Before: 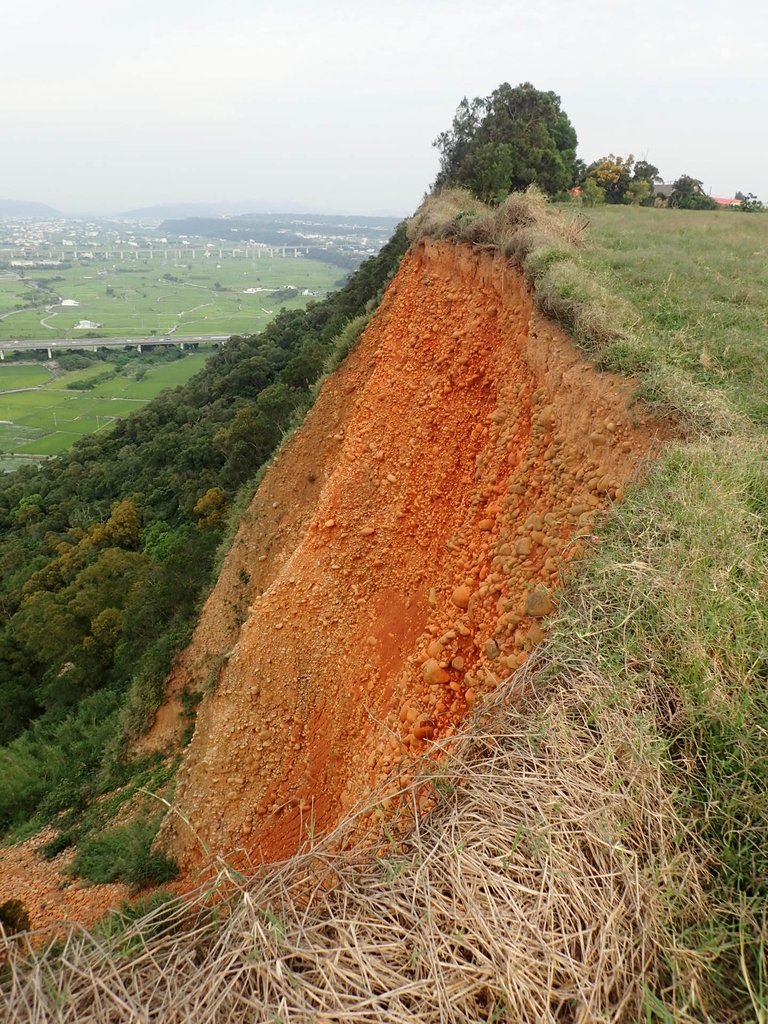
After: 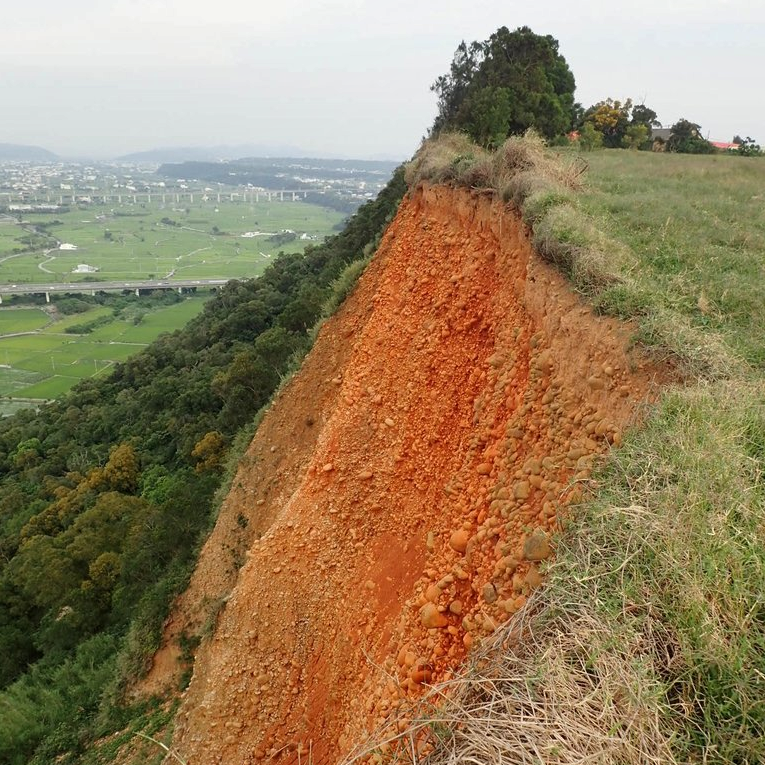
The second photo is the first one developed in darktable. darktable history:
shadows and highlights: shadows 23.21, highlights -49, soften with gaussian
crop: left 0.366%, top 5.511%, bottom 19.736%
